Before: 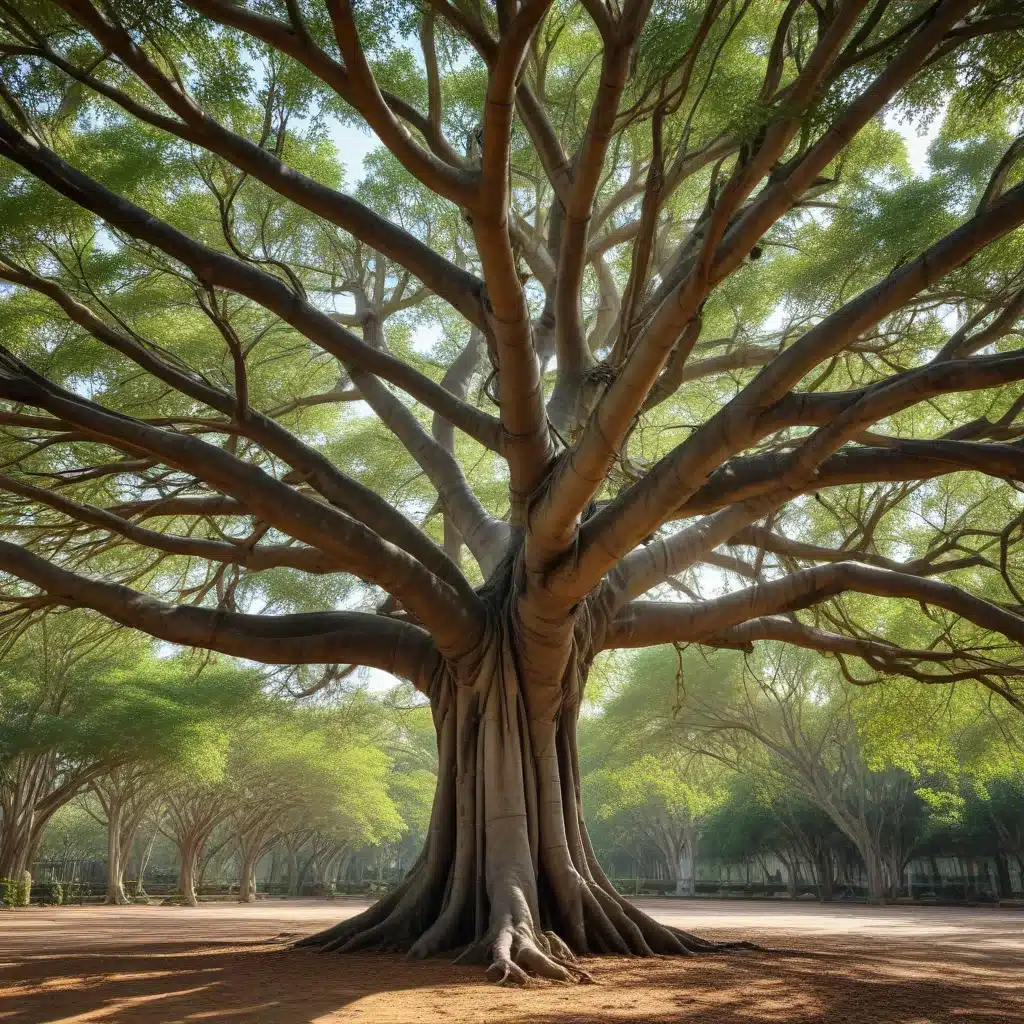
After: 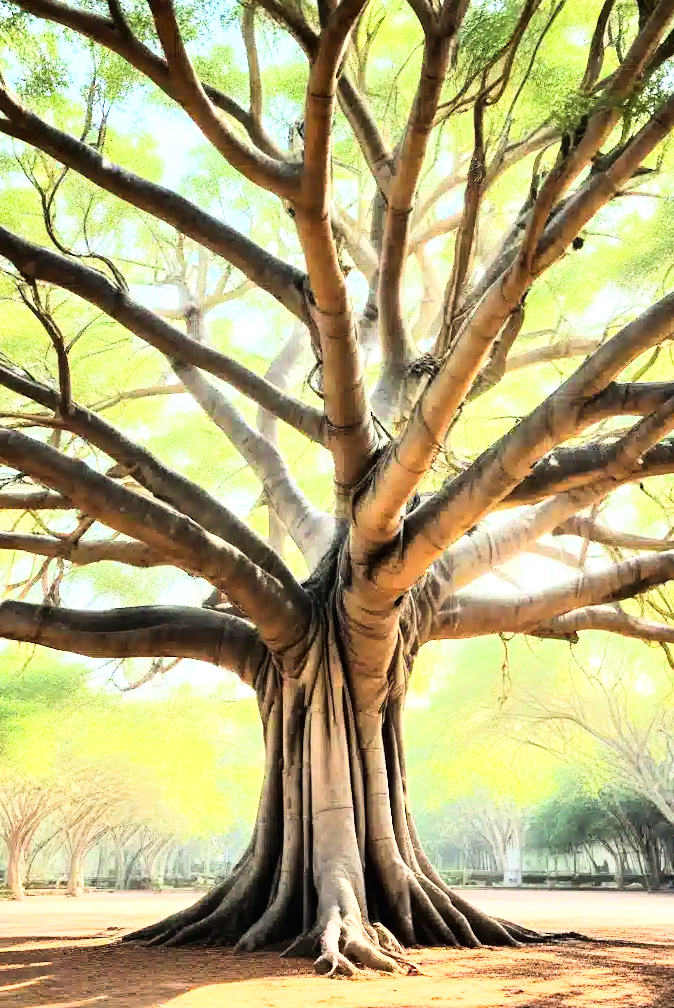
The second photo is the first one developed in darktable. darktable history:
rgb curve: curves: ch0 [(0, 0) (0.21, 0.15) (0.24, 0.21) (0.5, 0.75) (0.75, 0.96) (0.89, 0.99) (1, 1)]; ch1 [(0, 0.02) (0.21, 0.13) (0.25, 0.2) (0.5, 0.67) (0.75, 0.9) (0.89, 0.97) (1, 1)]; ch2 [(0, 0.02) (0.21, 0.13) (0.25, 0.2) (0.5, 0.67) (0.75, 0.9) (0.89, 0.97) (1, 1)], compensate middle gray true
rotate and perspective: rotation -0.45°, automatic cropping original format, crop left 0.008, crop right 0.992, crop top 0.012, crop bottom 0.988
crop: left 16.899%, right 16.556%
exposure: black level correction 0, exposure 1.2 EV, compensate highlight preservation false
